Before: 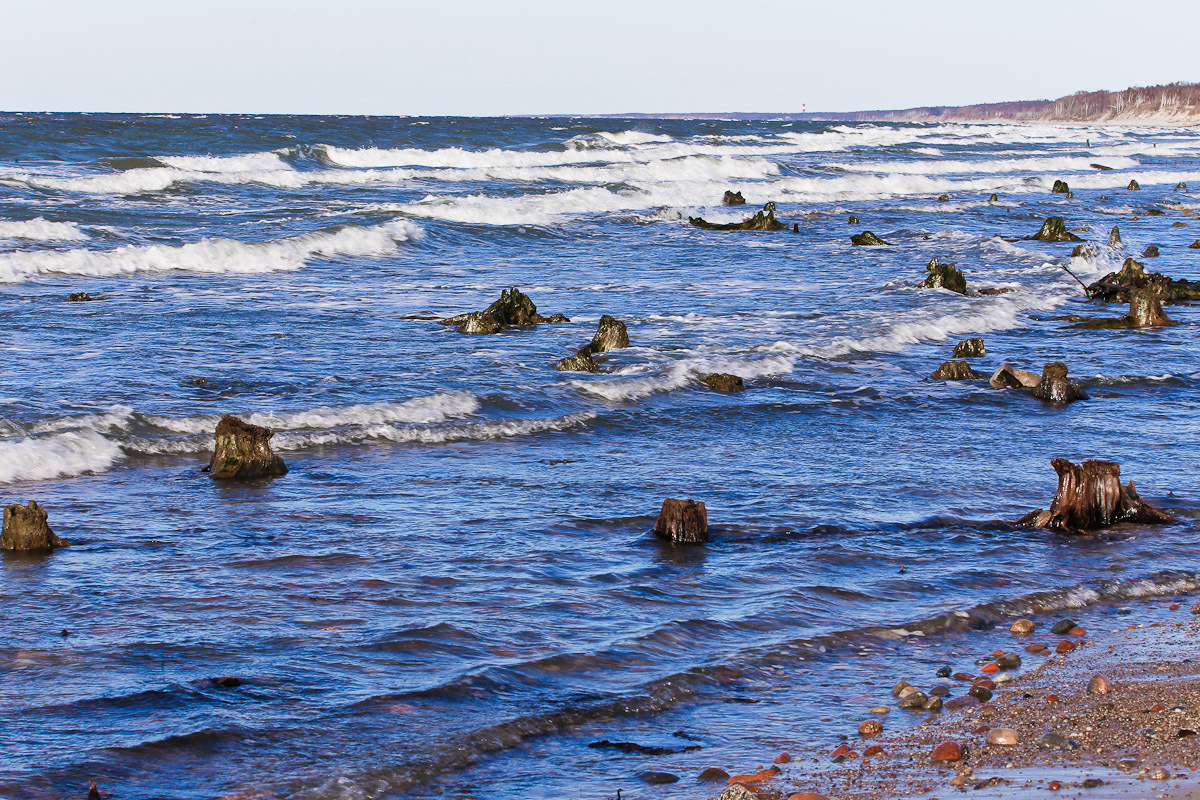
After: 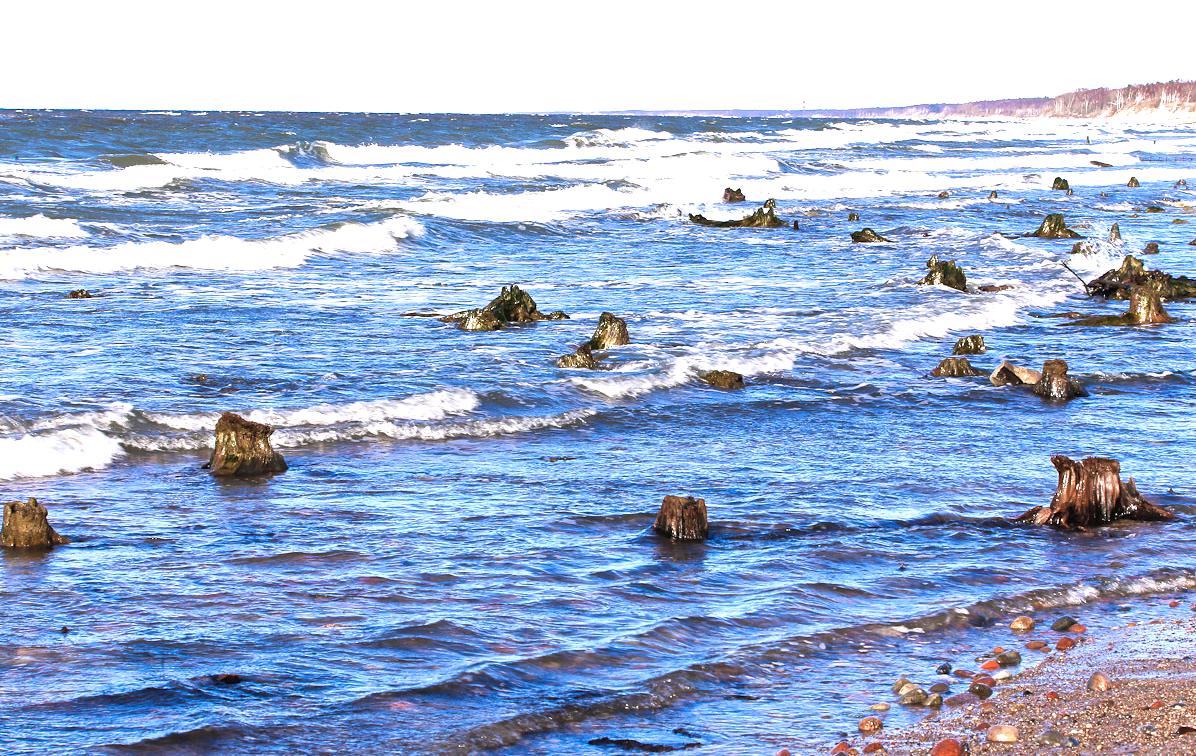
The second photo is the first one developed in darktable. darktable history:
crop: top 0.408%, right 0.265%, bottom 5.044%
exposure: black level correction 0, exposure 1 EV, compensate exposure bias true, compensate highlight preservation false
